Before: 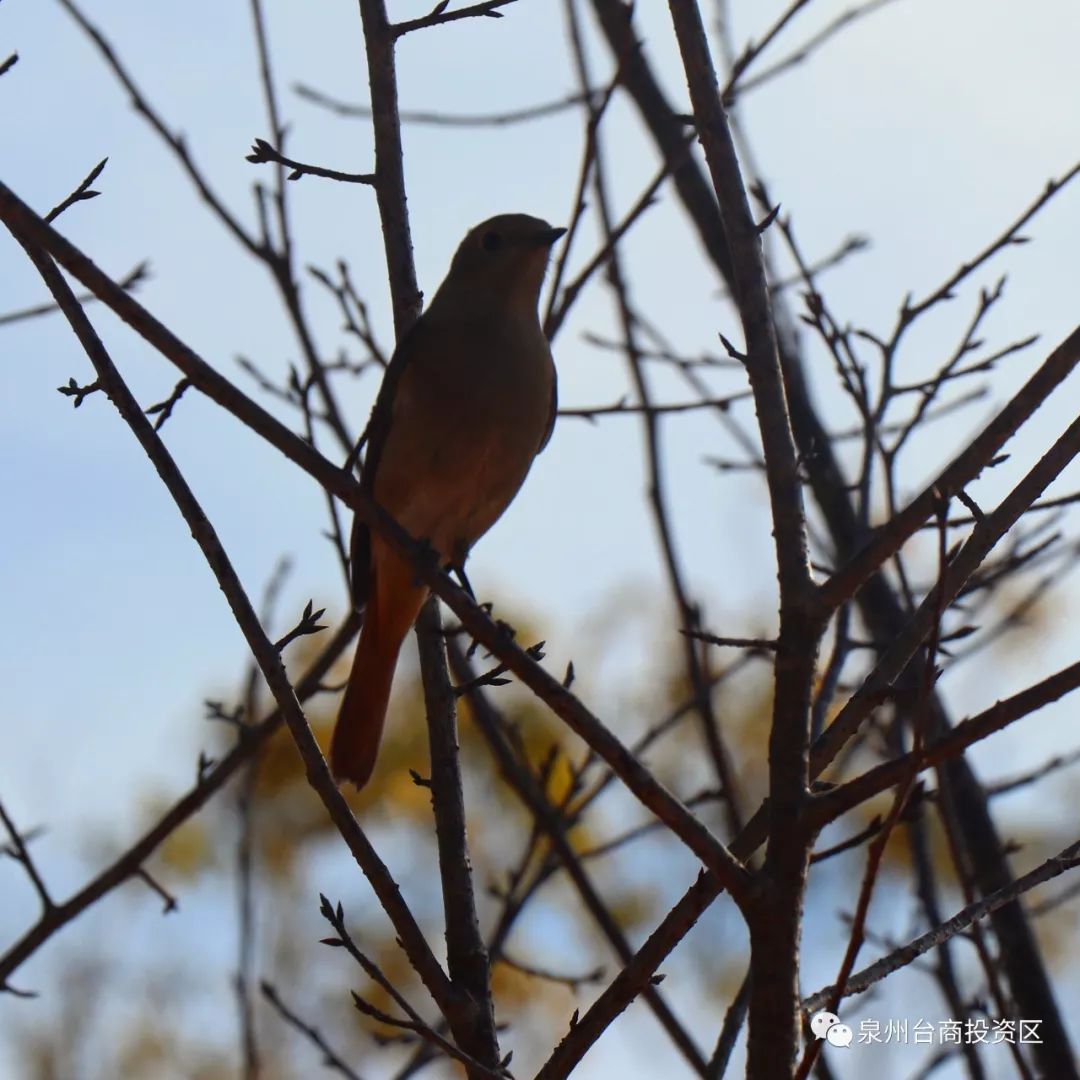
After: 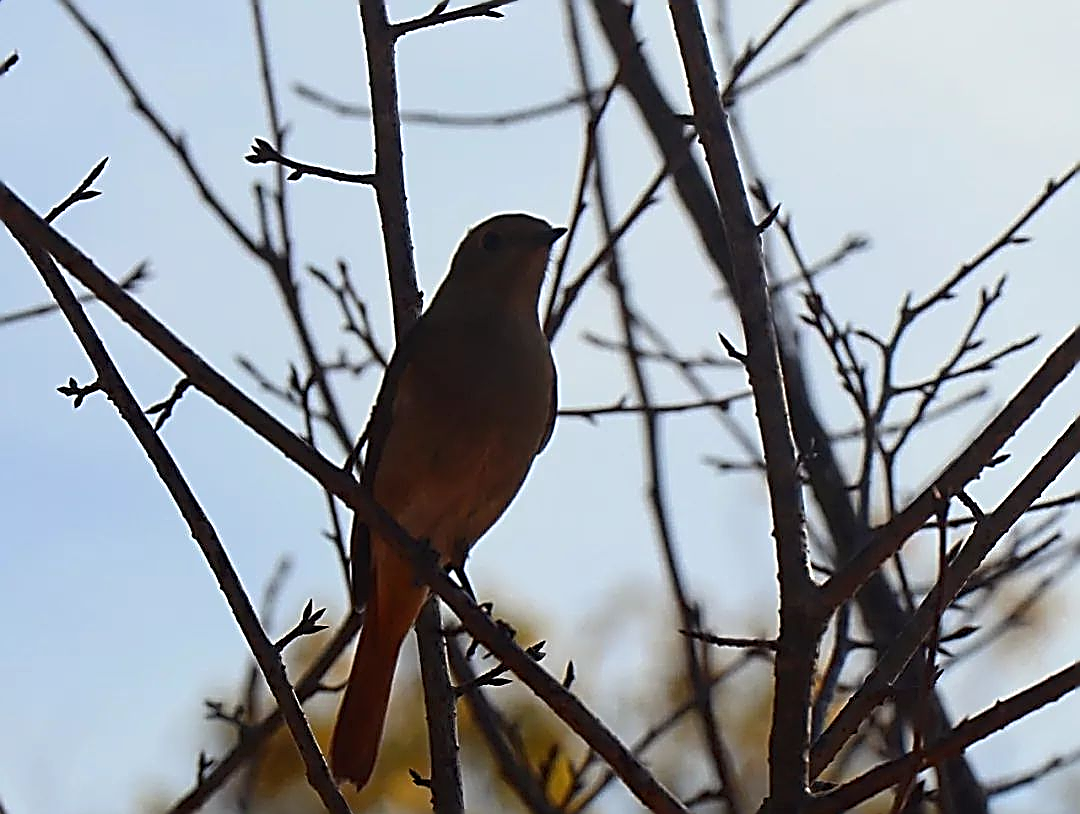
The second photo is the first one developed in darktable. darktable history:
sharpen: amount 1.999
crop: bottom 24.584%
